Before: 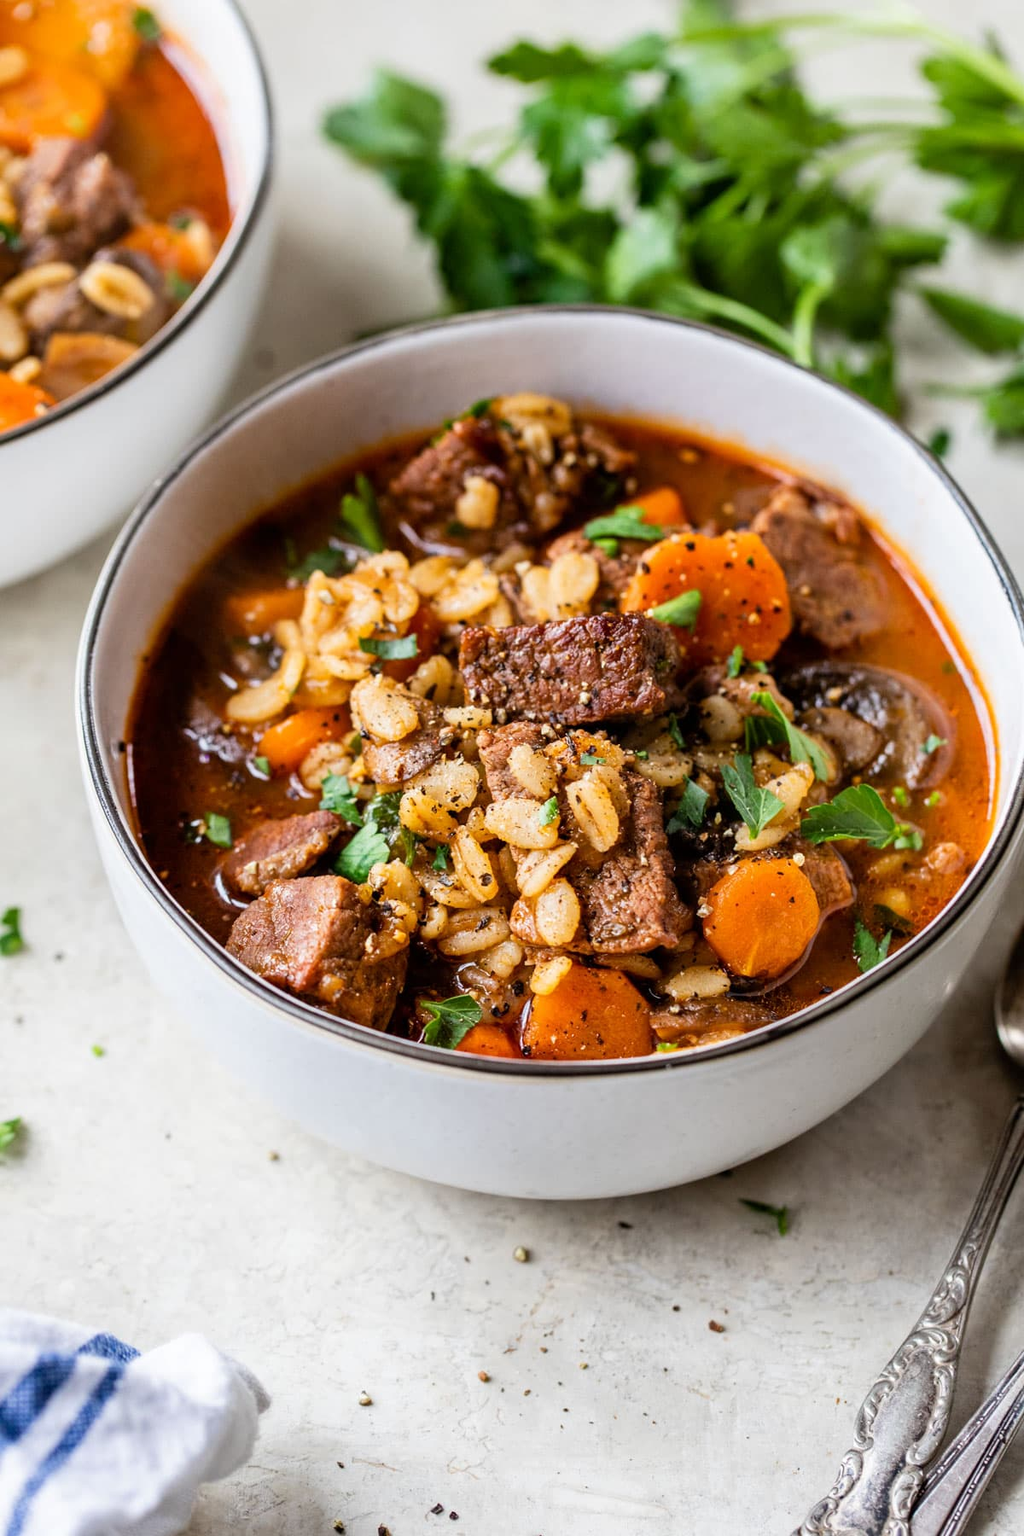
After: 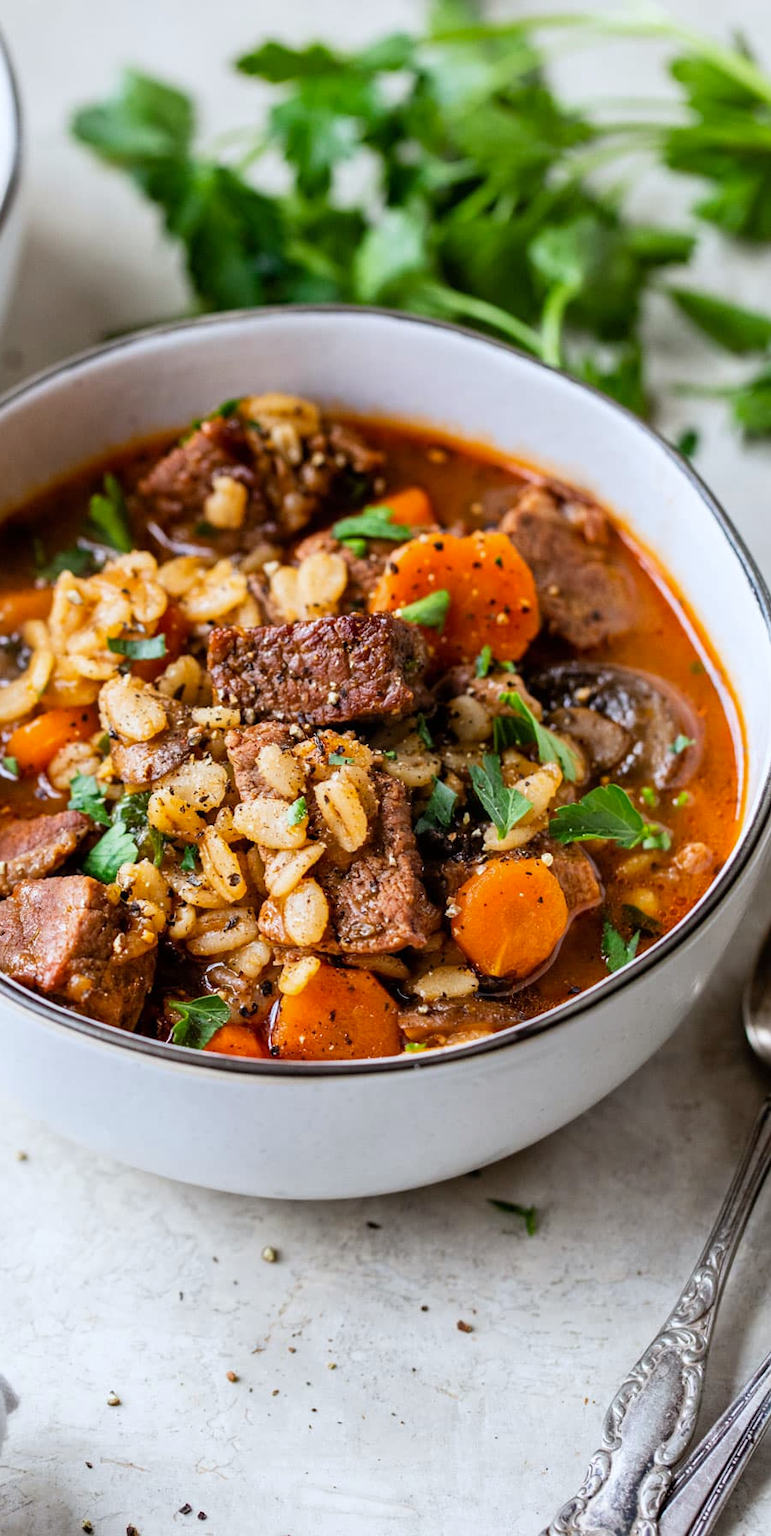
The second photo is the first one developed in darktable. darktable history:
crop and rotate: left 24.6%
vibrance: on, module defaults
color calibration: x 0.355, y 0.367, temperature 4700.38 K
exposure: exposure -0.021 EV, compensate highlight preservation false
